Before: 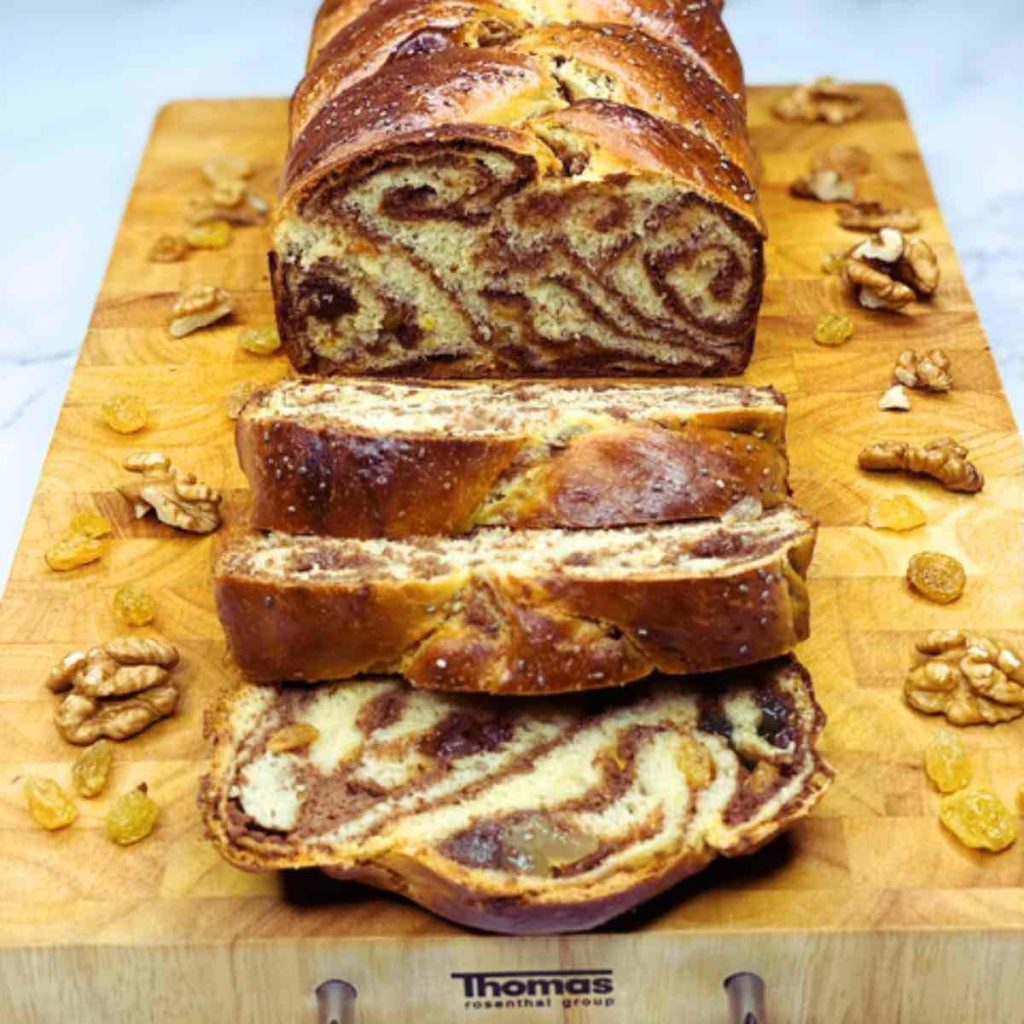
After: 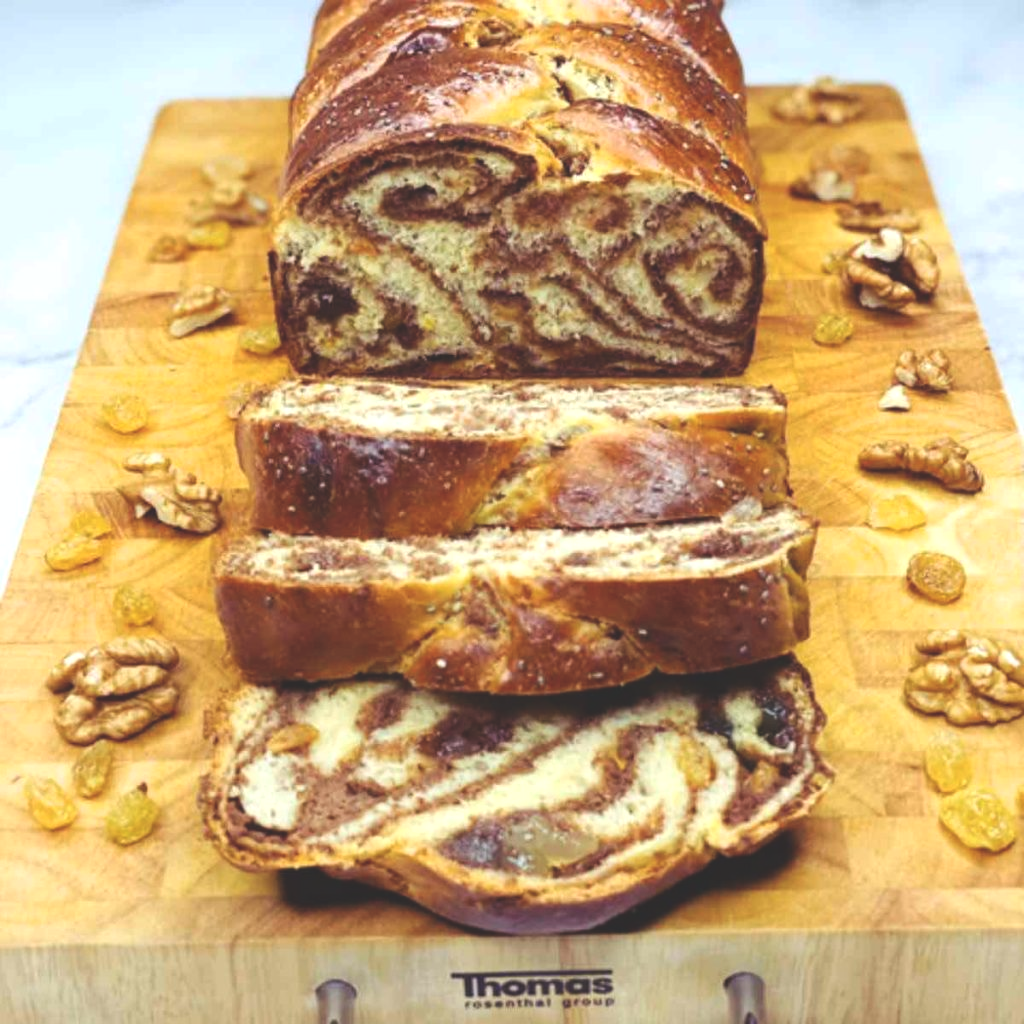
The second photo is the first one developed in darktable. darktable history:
levels: levels [0, 0.476, 0.951]
base curve: curves: ch0 [(0, 0) (0.283, 0.295) (1, 1)], preserve colors none
exposure: black level correction -0.023, exposure -0.039 EV, compensate highlight preservation false
